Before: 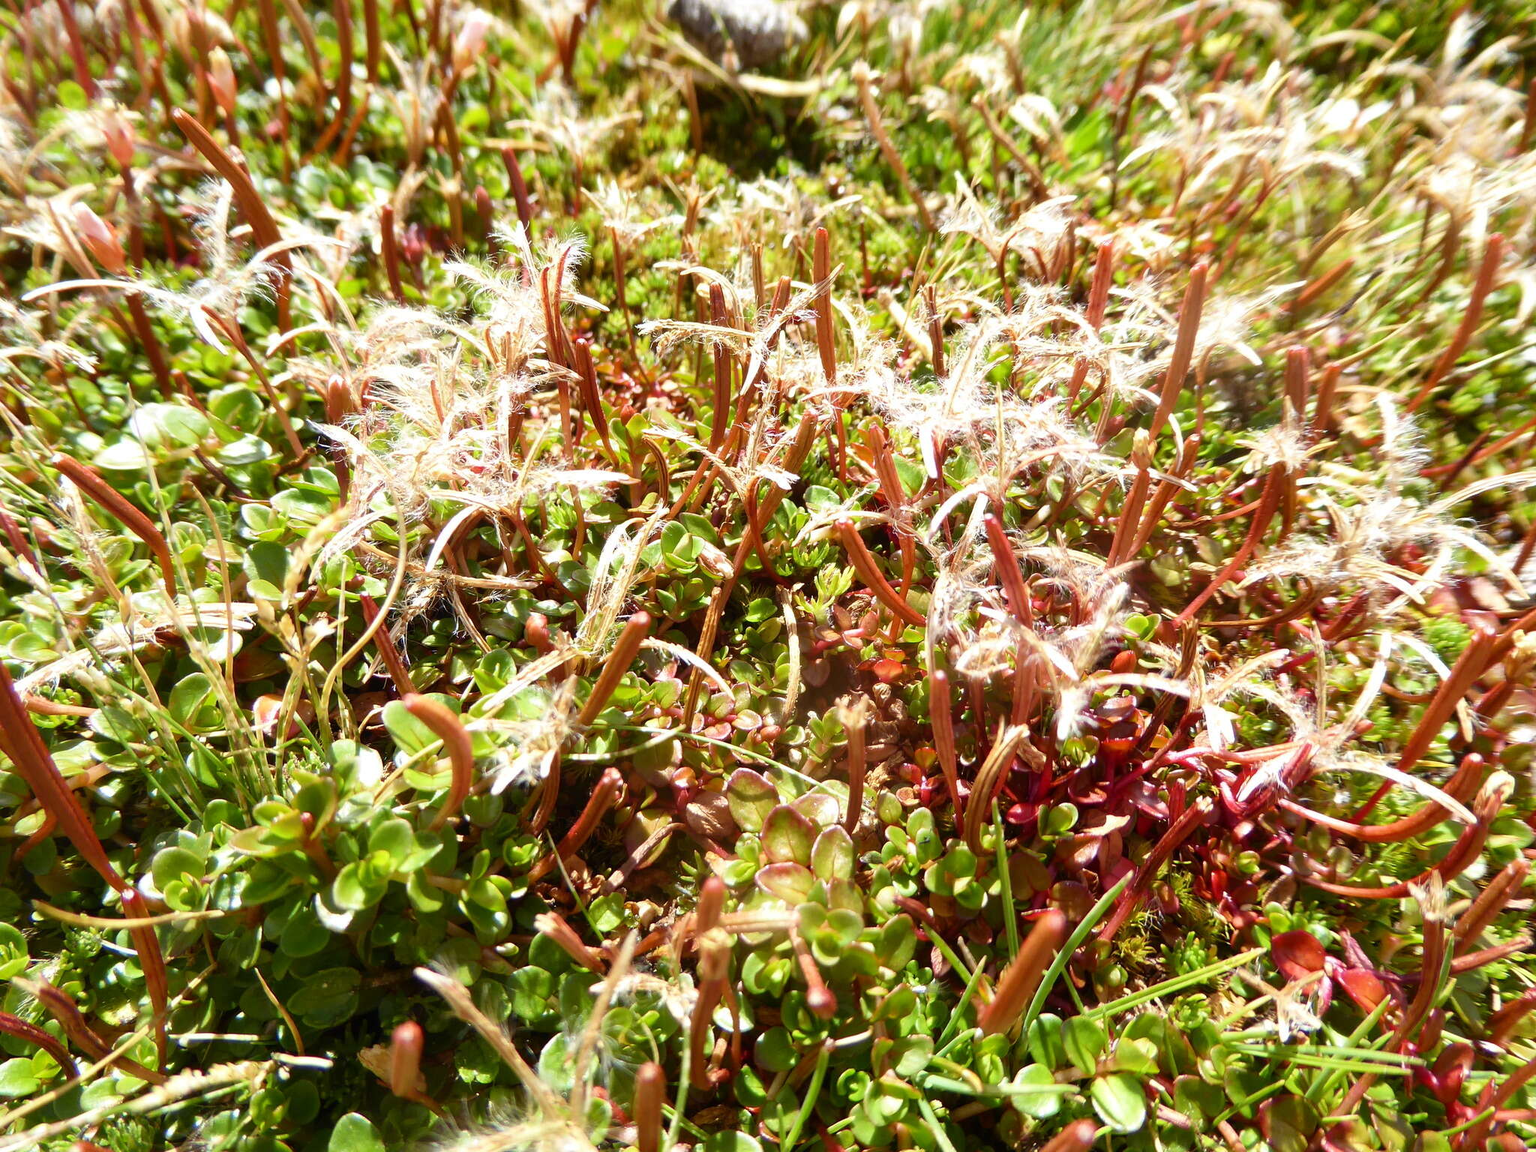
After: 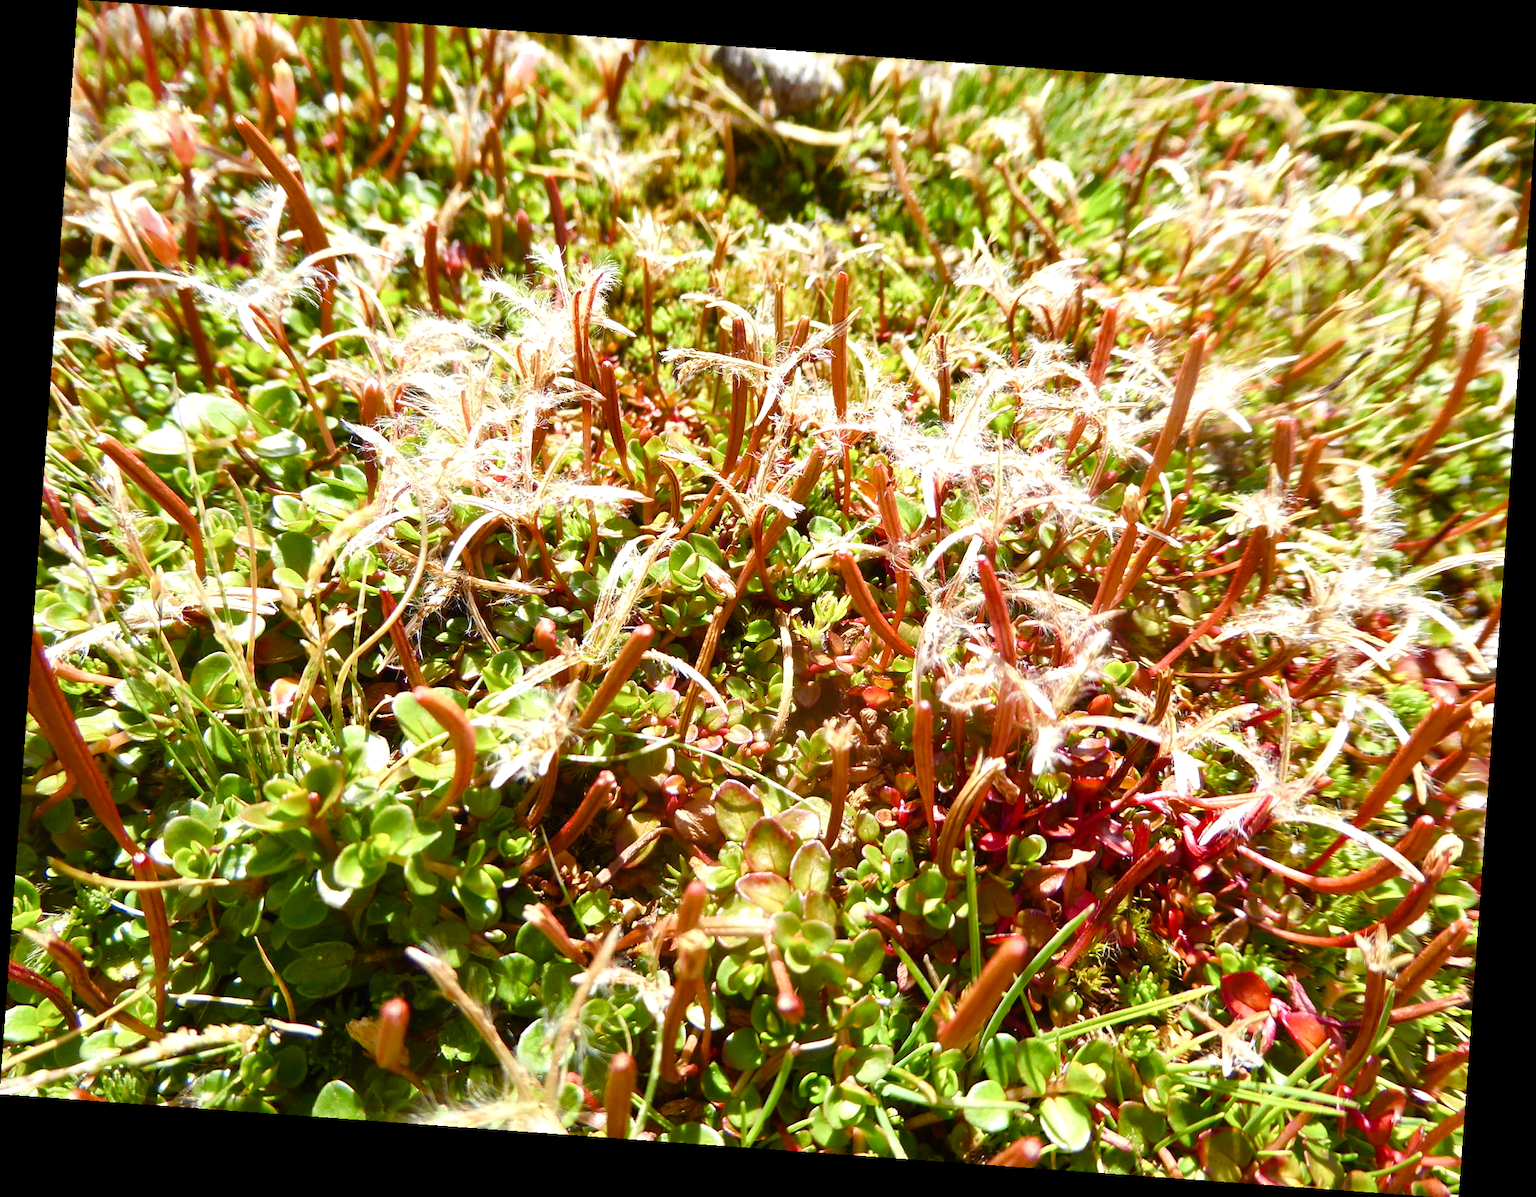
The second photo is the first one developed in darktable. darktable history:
rotate and perspective: rotation 4.1°, automatic cropping off
color balance rgb: linear chroma grading › shadows 32%, linear chroma grading › global chroma -2%, linear chroma grading › mid-tones 4%, perceptual saturation grading › global saturation -2%, perceptual saturation grading › highlights -8%, perceptual saturation grading › mid-tones 8%, perceptual saturation grading › shadows 4%, perceptual brilliance grading › highlights 8%, perceptual brilliance grading › mid-tones 4%, perceptual brilliance grading › shadows 2%, global vibrance 16%, saturation formula JzAzBz (2021)
